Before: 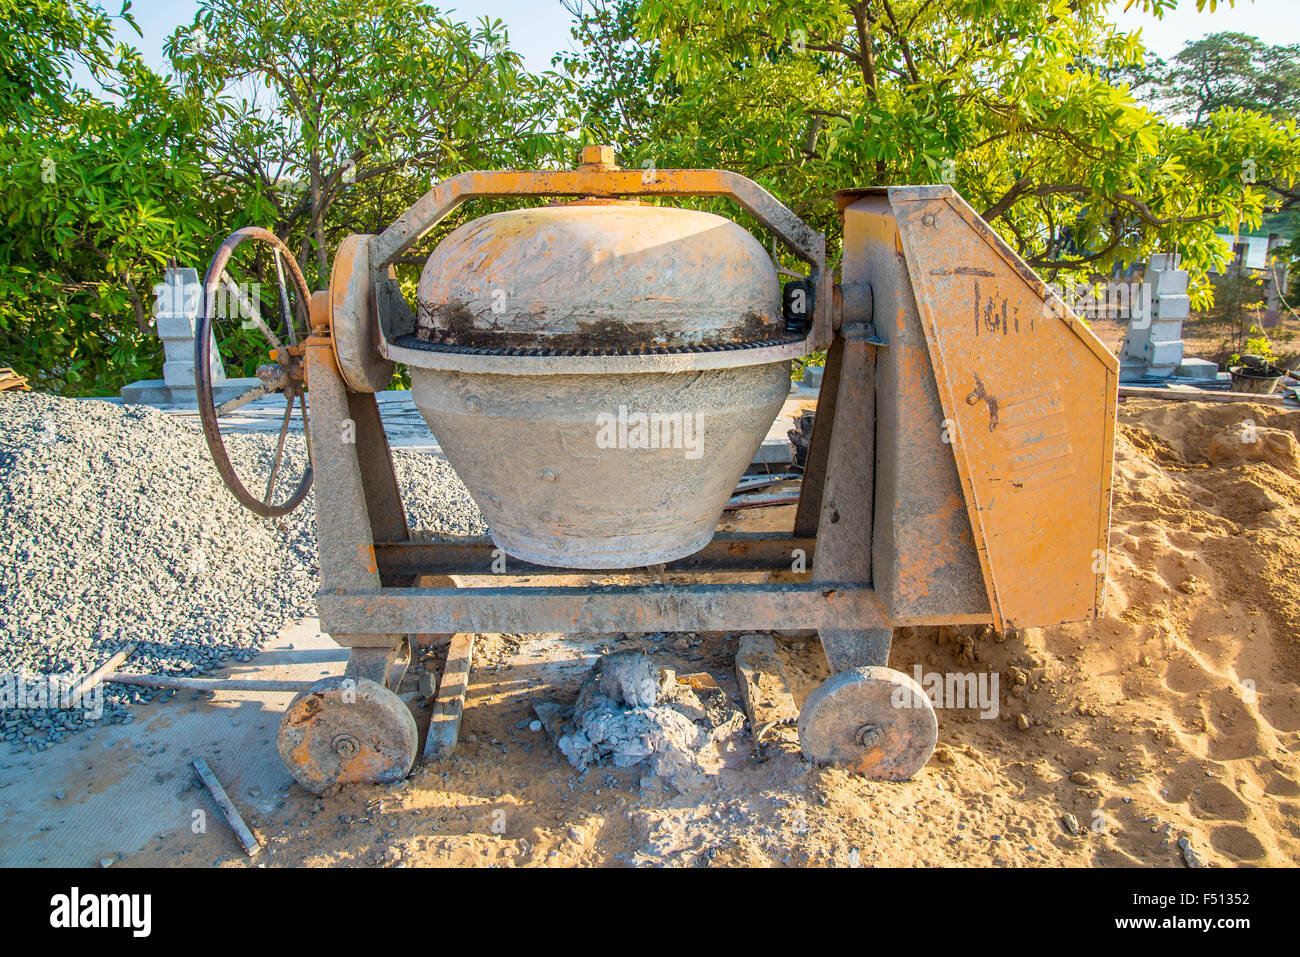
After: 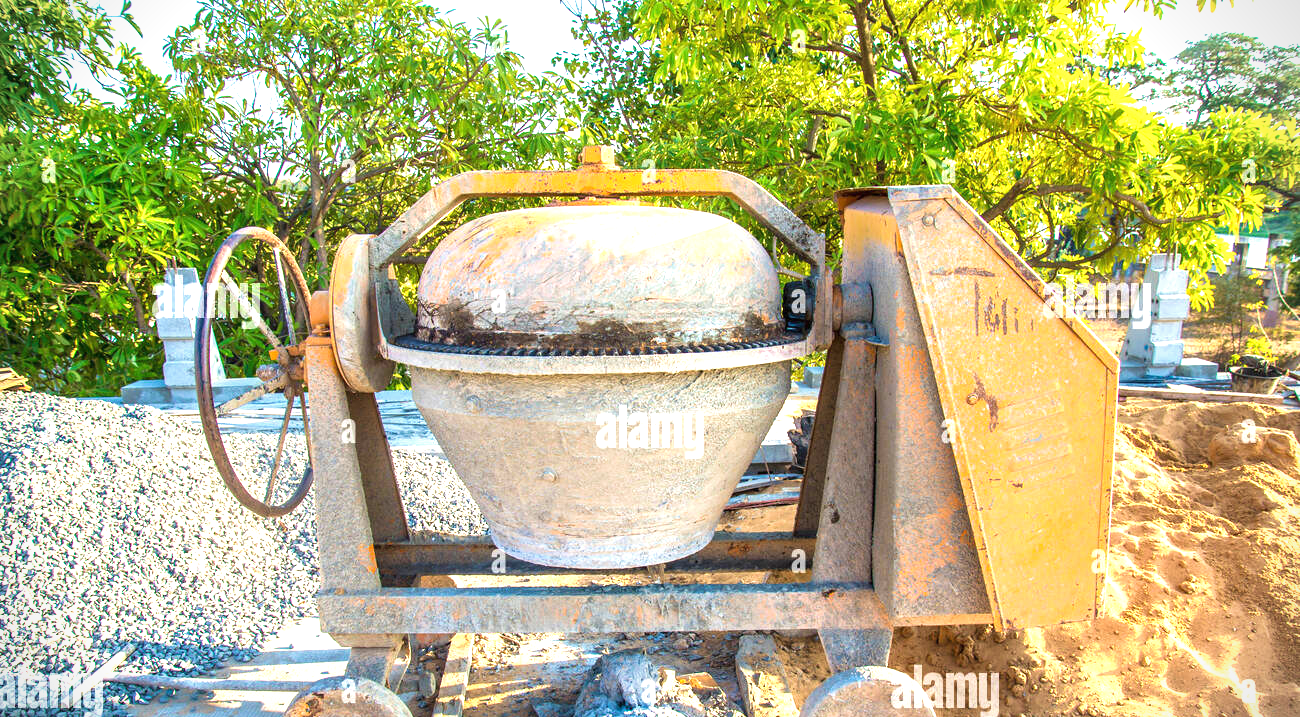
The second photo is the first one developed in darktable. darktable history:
exposure: black level correction 0, exposure 1 EV, compensate highlight preservation false
color zones: curves: ch0 [(0, 0.5) (0.143, 0.5) (0.286, 0.5) (0.429, 0.495) (0.571, 0.437) (0.714, 0.44) (0.857, 0.496) (1, 0.5)], mix -64.32%
crop: bottom 24.988%
vignetting: fall-off start 97.13%, width/height ratio 1.18, unbound false
velvia: on, module defaults
